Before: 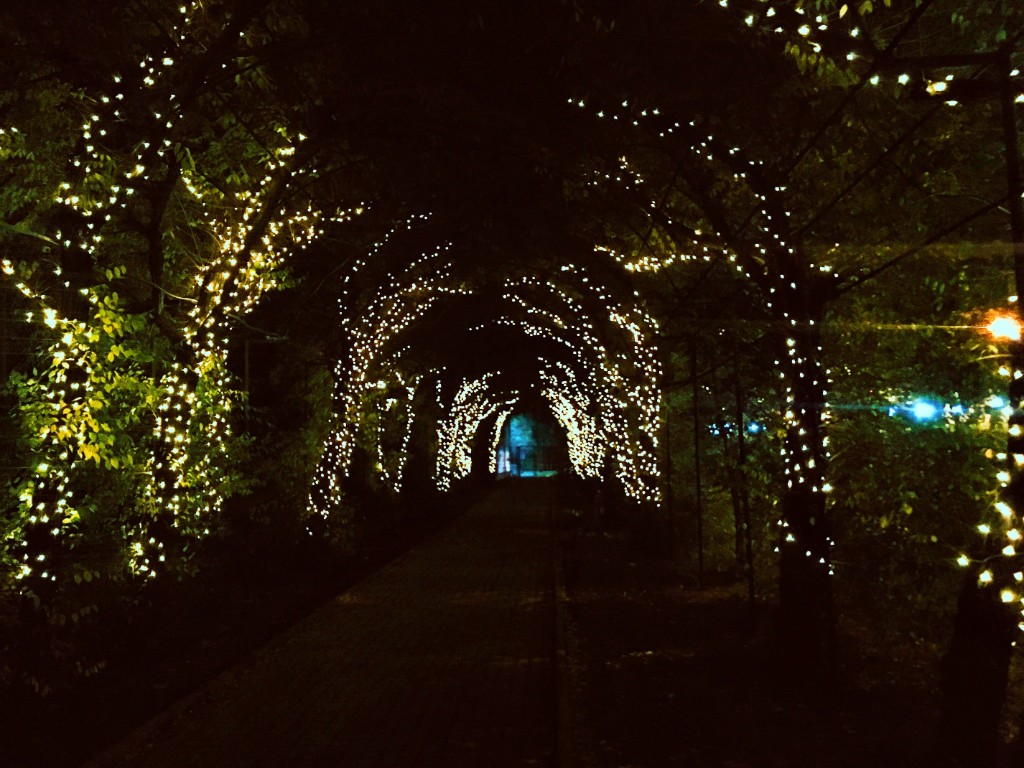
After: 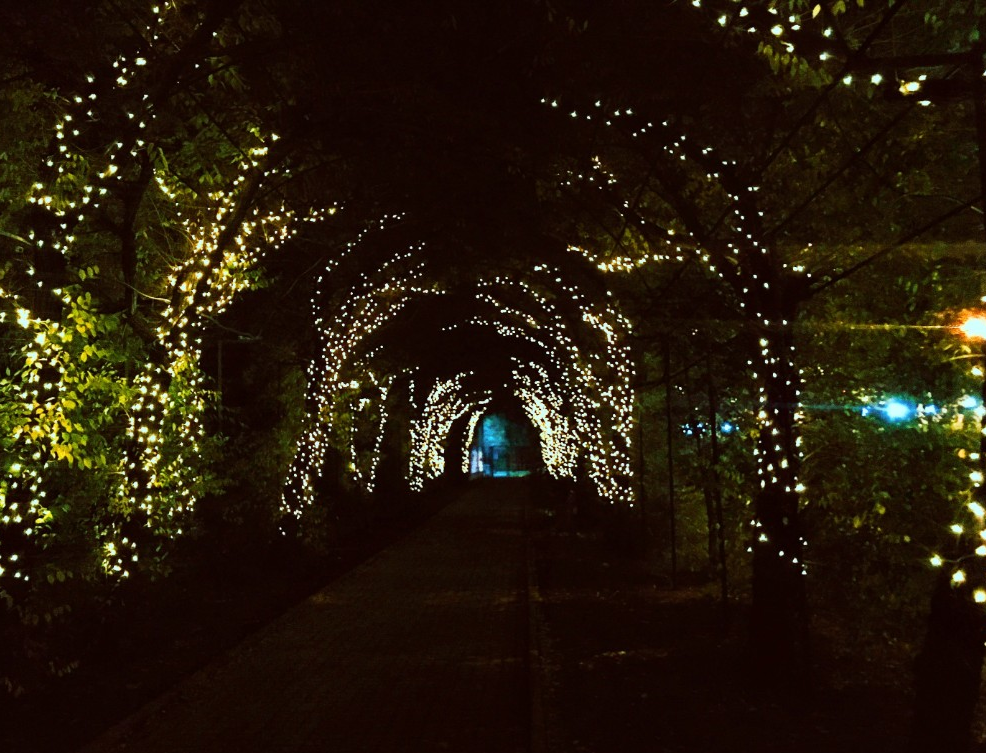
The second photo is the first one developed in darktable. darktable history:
crop and rotate: left 2.65%, right 1.05%, bottom 1.949%
